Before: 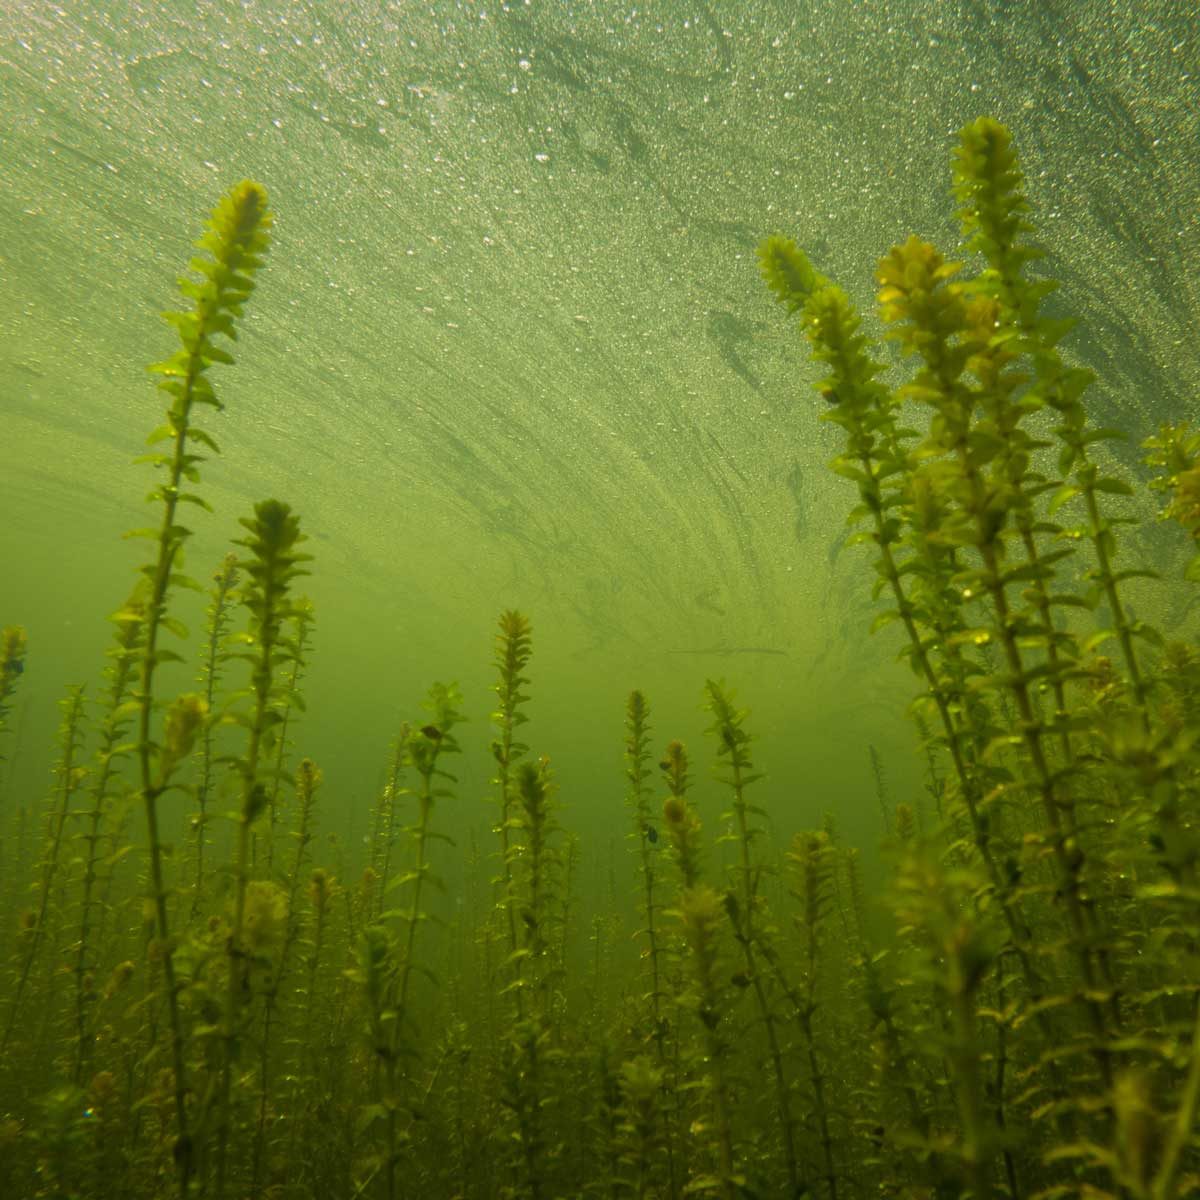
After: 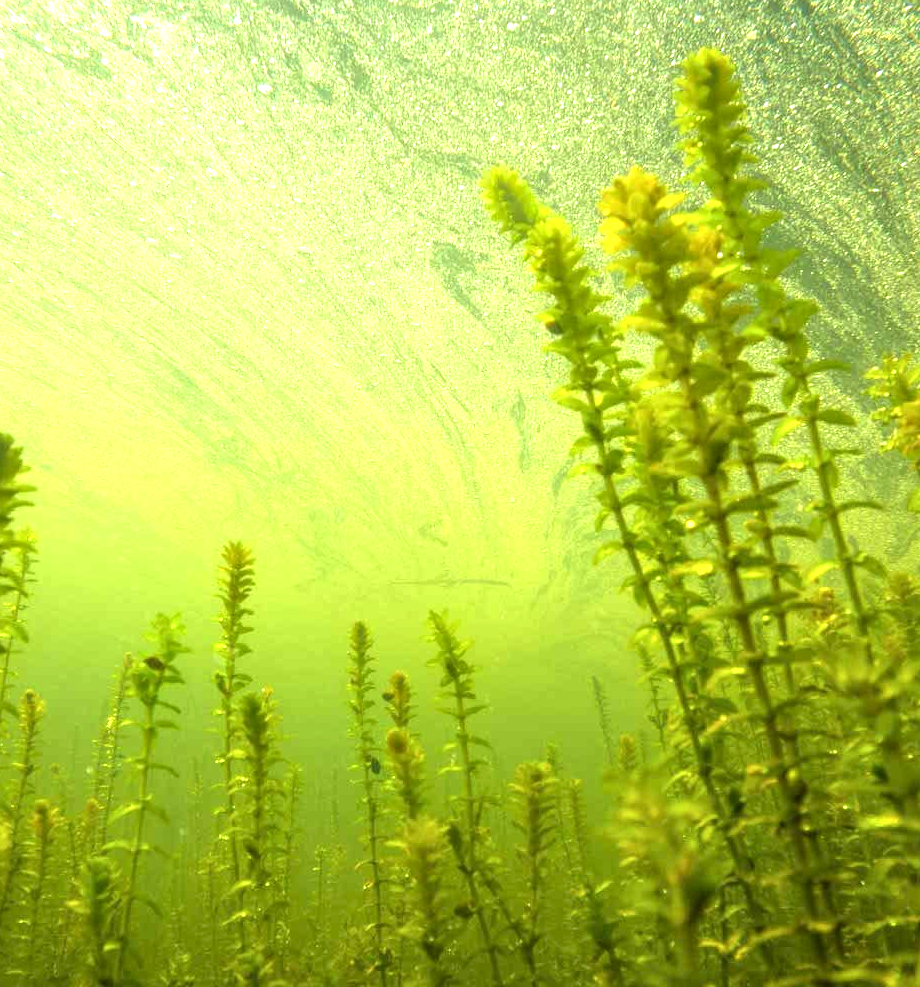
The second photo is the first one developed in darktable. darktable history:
crop: left 23.095%, top 5.827%, bottom 11.854%
local contrast: on, module defaults
exposure: black level correction 0, exposure 1.675 EV, compensate exposure bias true, compensate highlight preservation false
